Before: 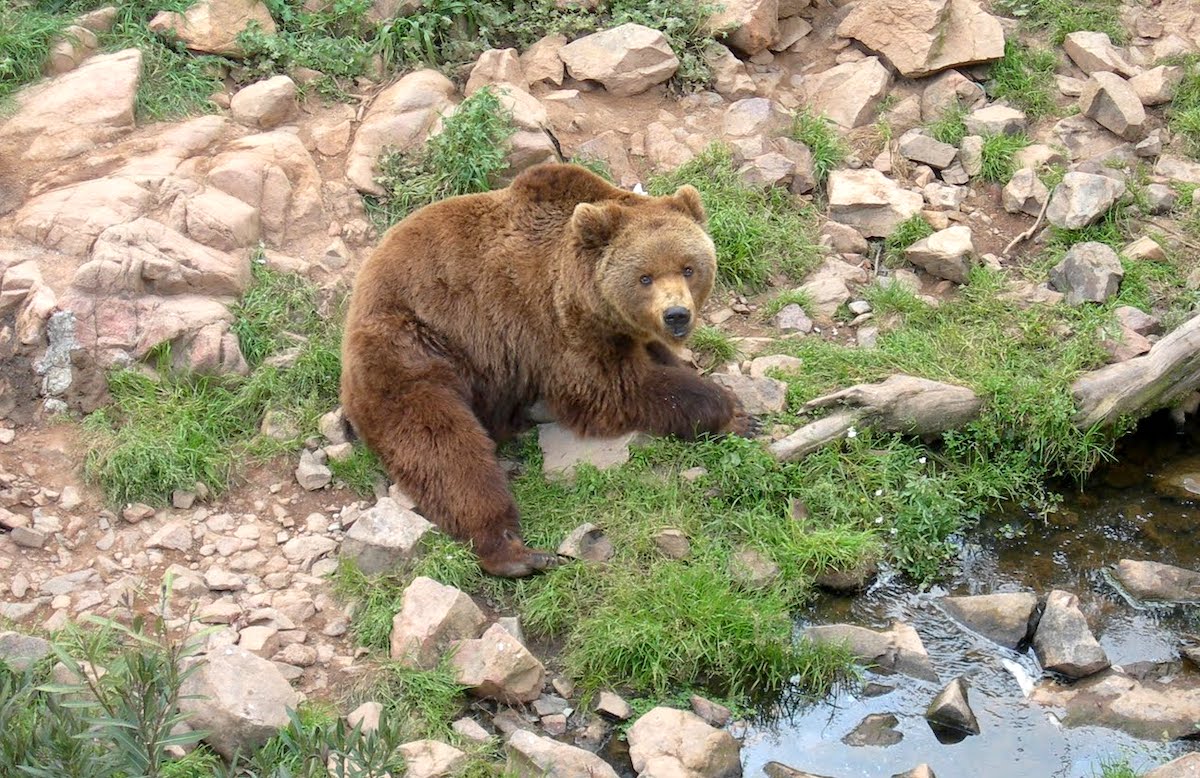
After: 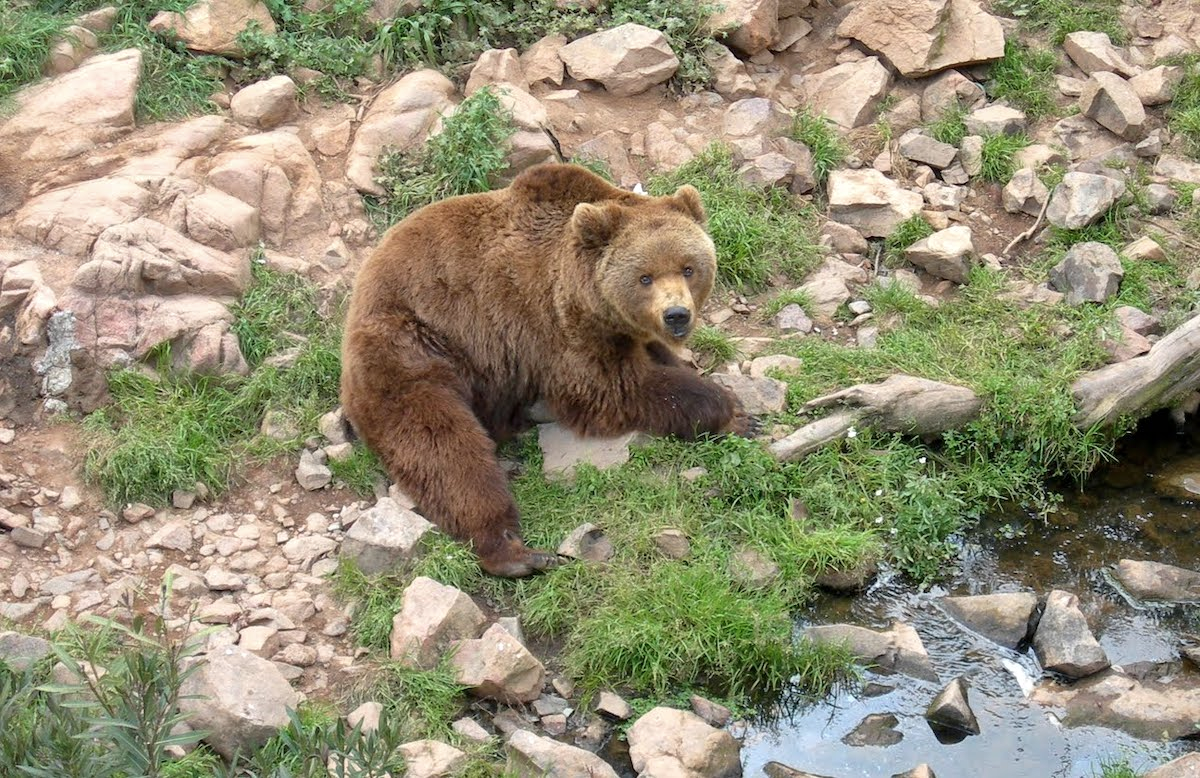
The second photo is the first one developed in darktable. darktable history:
shadows and highlights: highlights color adjustment 52.36%, low approximation 0.01, soften with gaussian
contrast brightness saturation: saturation -0.069
